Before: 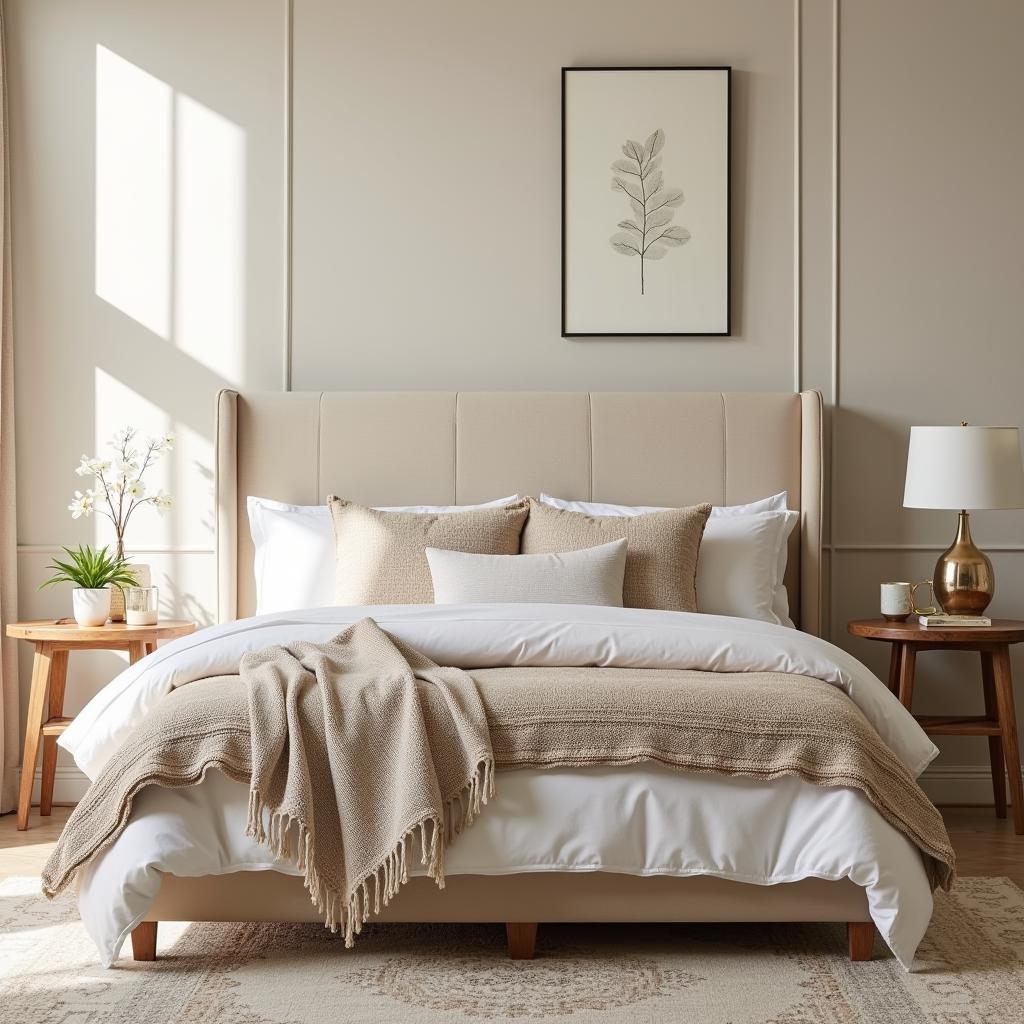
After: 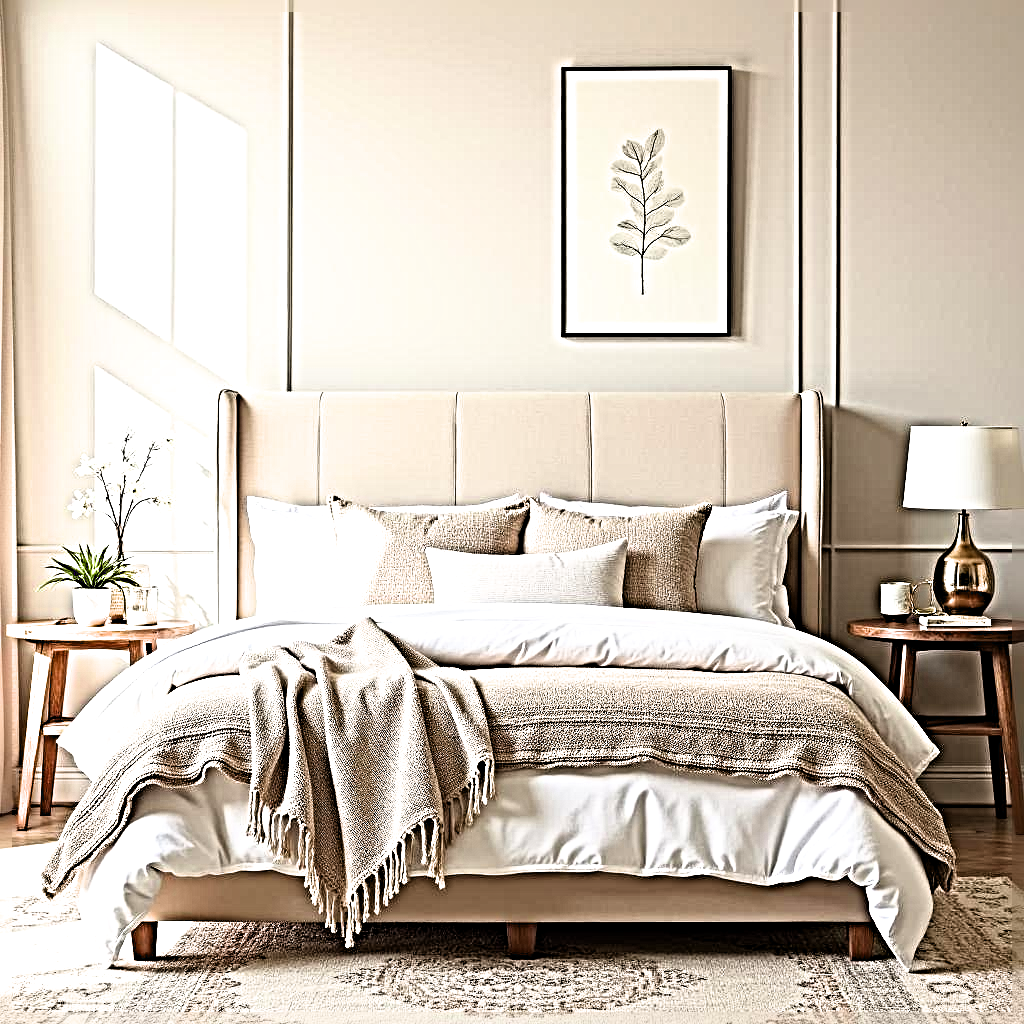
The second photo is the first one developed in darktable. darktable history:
sharpen: radius 6.253, amount 1.801, threshold 0.063
exposure: black level correction 0, exposure 0.698 EV, compensate highlight preservation false
filmic rgb: black relative exposure -7.99 EV, white relative exposure 2.45 EV, hardness 6.35
